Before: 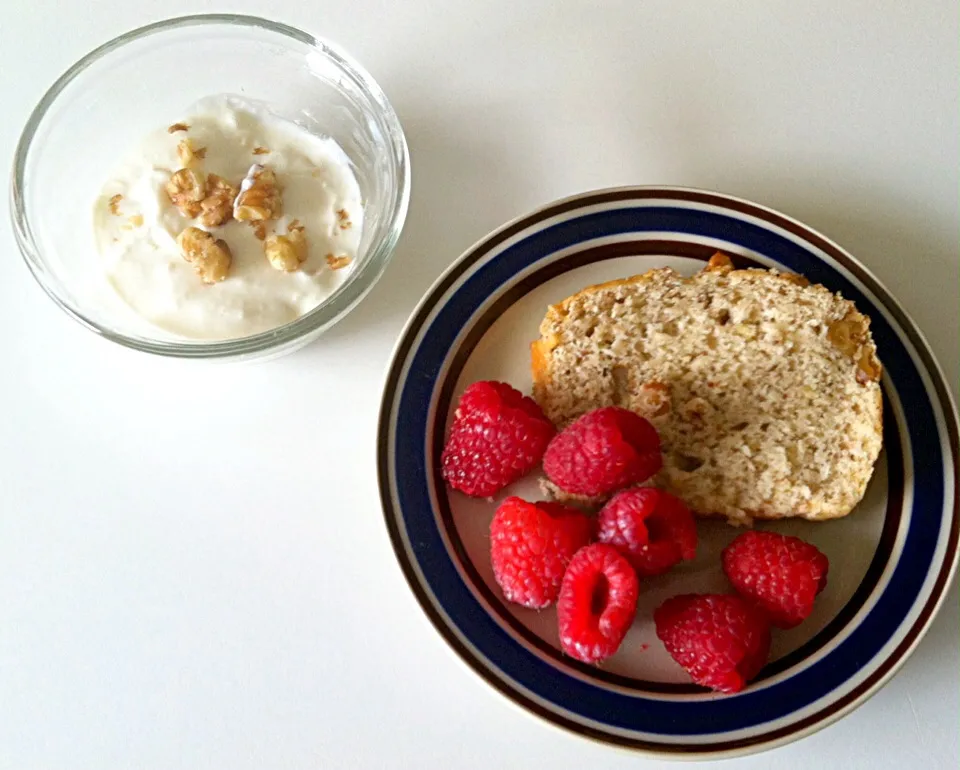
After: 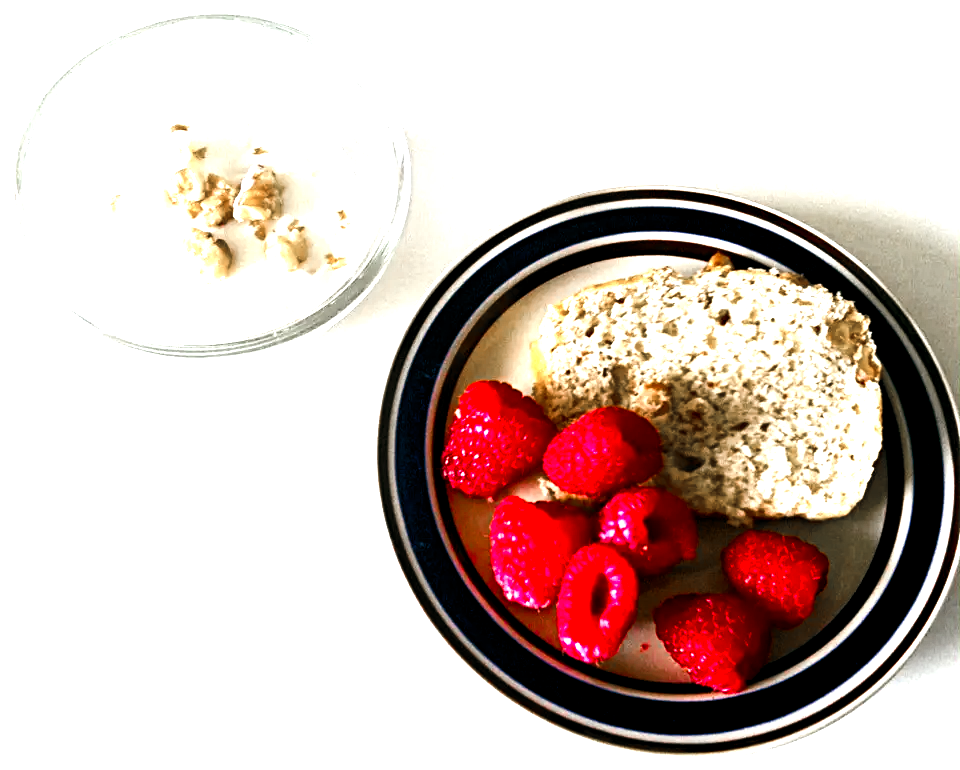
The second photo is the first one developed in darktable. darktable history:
color balance rgb: highlights gain › chroma 0.103%, highlights gain › hue 331.91°, global offset › luminance -0.344%, global offset › chroma 0.109%, global offset › hue 162.72°, linear chroma grading › global chroma 15.457%, perceptual saturation grading › global saturation 0.312%, perceptual saturation grading › highlights -17.234%, perceptual saturation grading › mid-tones 32.453%, perceptual saturation grading › shadows 50.375%, perceptual brilliance grading › global brilliance 19.737%, perceptual brilliance grading › shadows -39.577%
haze removal: strength 0.3, distance 0.251, compatibility mode true, adaptive false
color zones: curves: ch1 [(0, 0.708) (0.088, 0.648) (0.245, 0.187) (0.429, 0.326) (0.571, 0.498) (0.714, 0.5) (0.857, 0.5) (1, 0.708)]
tone equalizer: -8 EV -0.725 EV, -7 EV -0.73 EV, -6 EV -0.602 EV, -5 EV -0.424 EV, -3 EV 0.396 EV, -2 EV 0.6 EV, -1 EV 0.697 EV, +0 EV 0.753 EV, edges refinement/feathering 500, mask exposure compensation -1.57 EV, preserve details no
exposure: exposure 0.487 EV, compensate highlight preservation false
